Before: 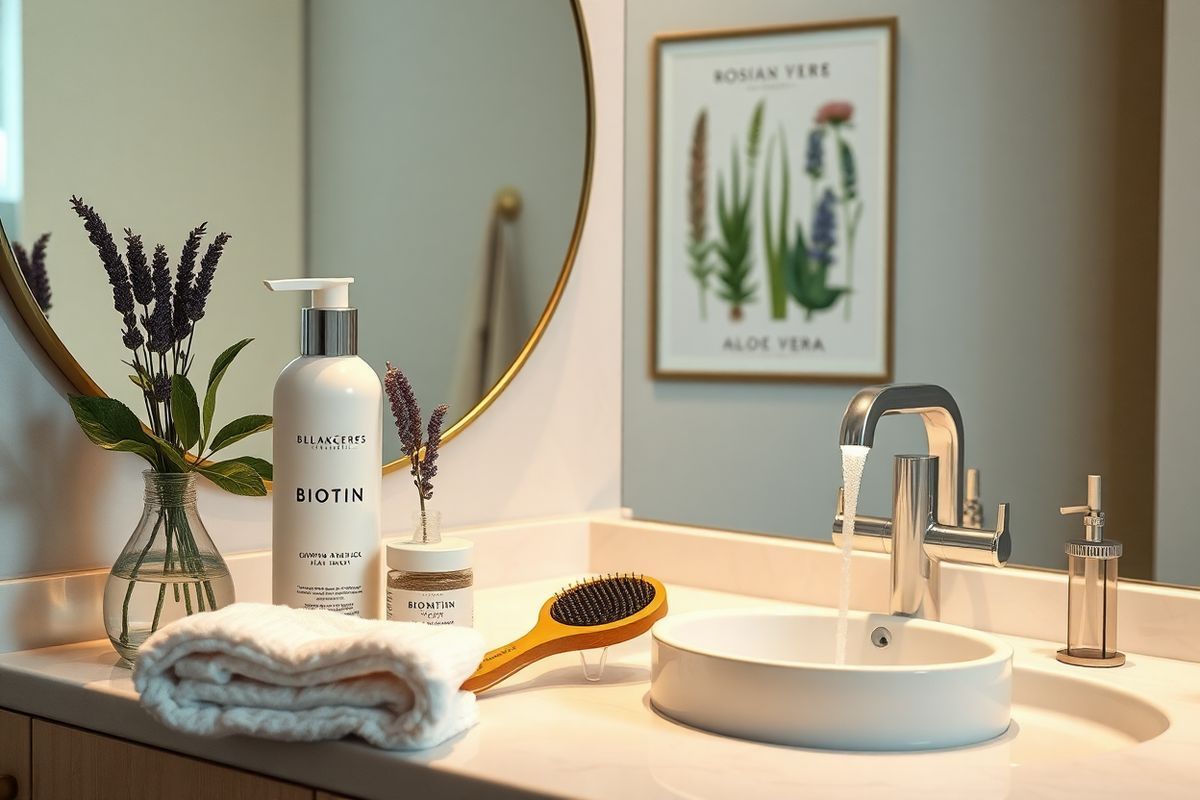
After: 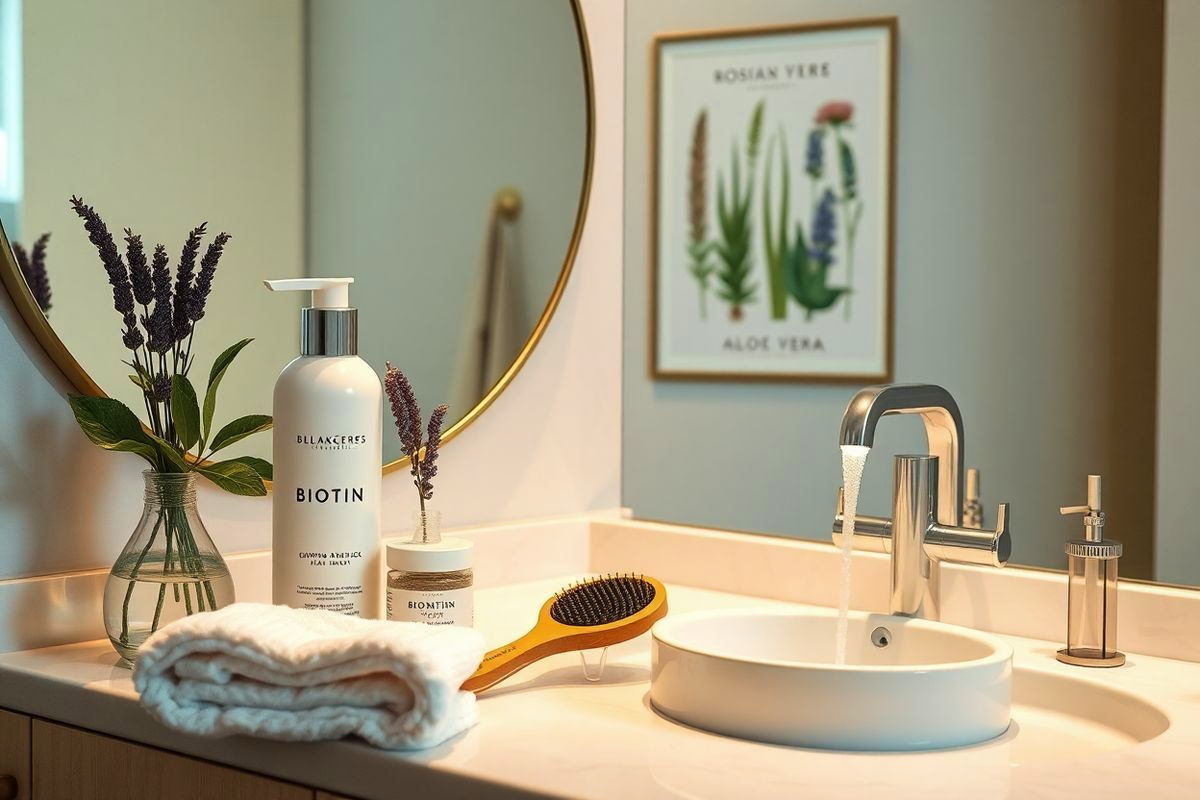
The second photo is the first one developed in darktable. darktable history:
tone equalizer: edges refinement/feathering 500, mask exposure compensation -1.57 EV, preserve details no
velvia: on, module defaults
